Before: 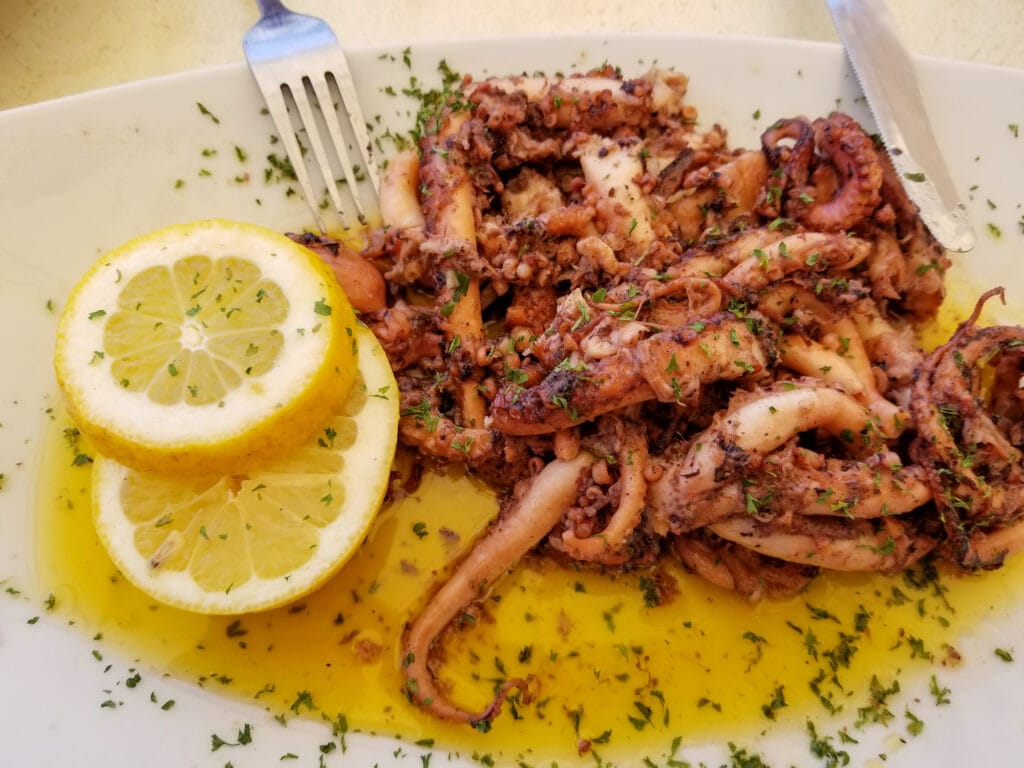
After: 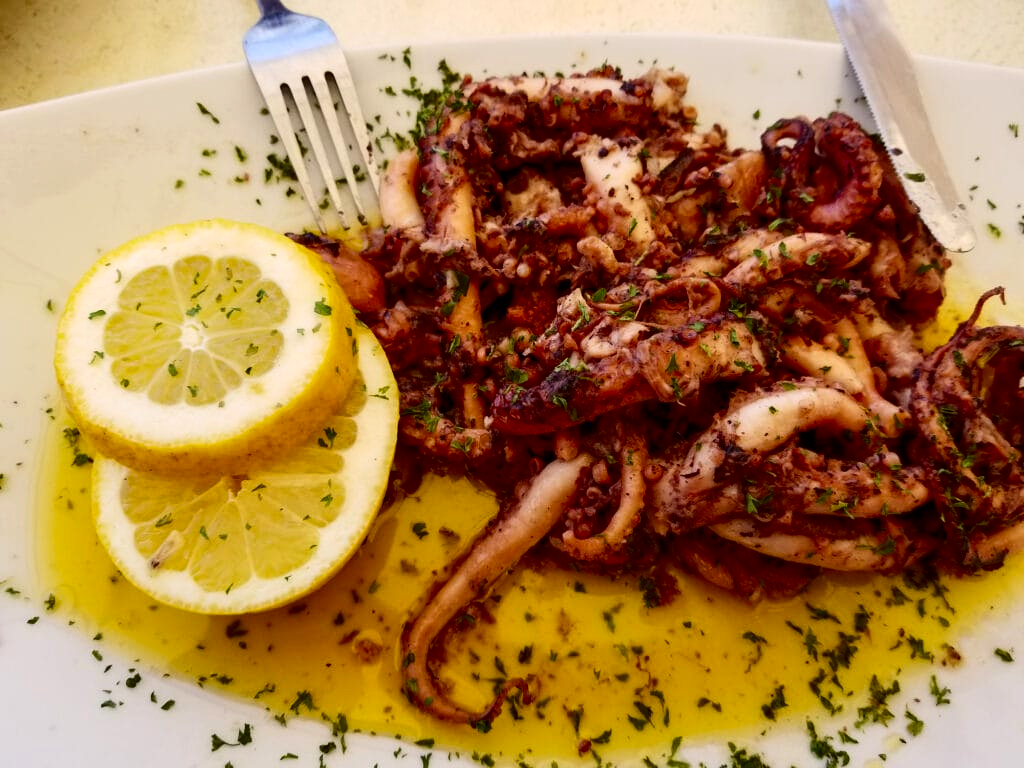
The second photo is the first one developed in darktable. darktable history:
contrast brightness saturation: contrast 0.239, brightness -0.22, saturation 0.147
